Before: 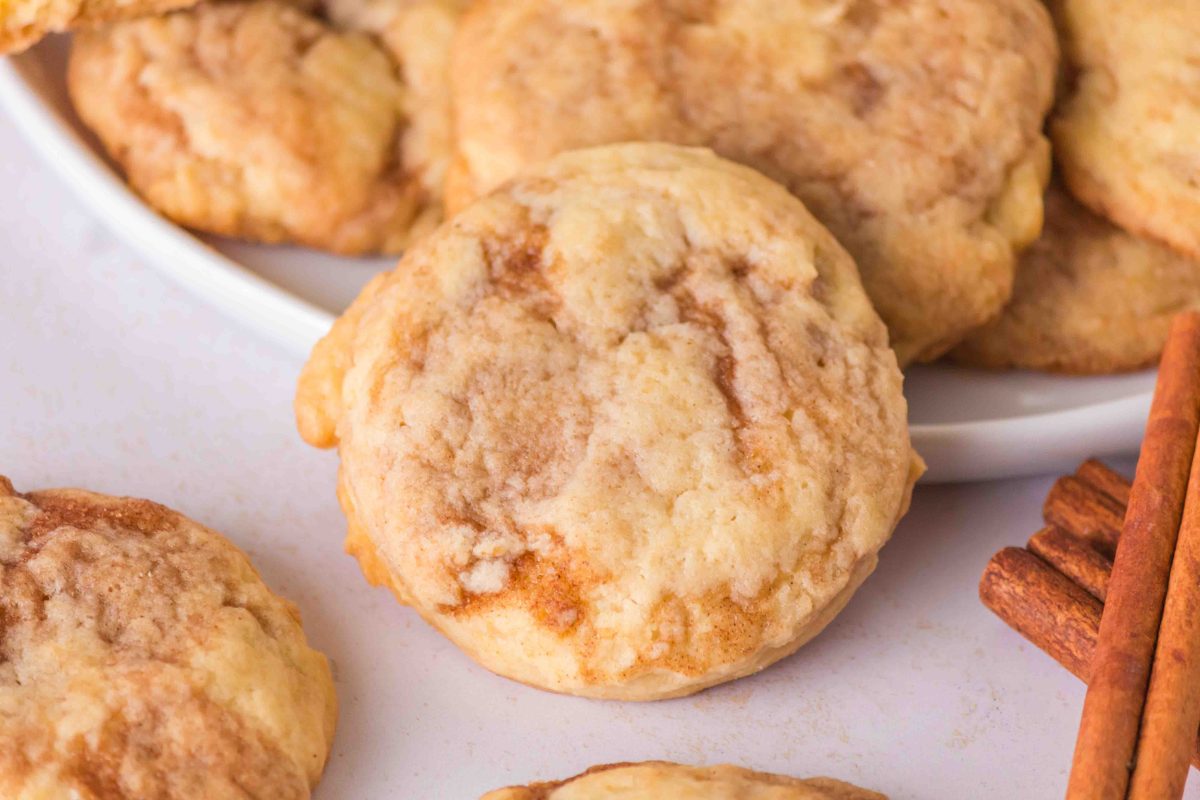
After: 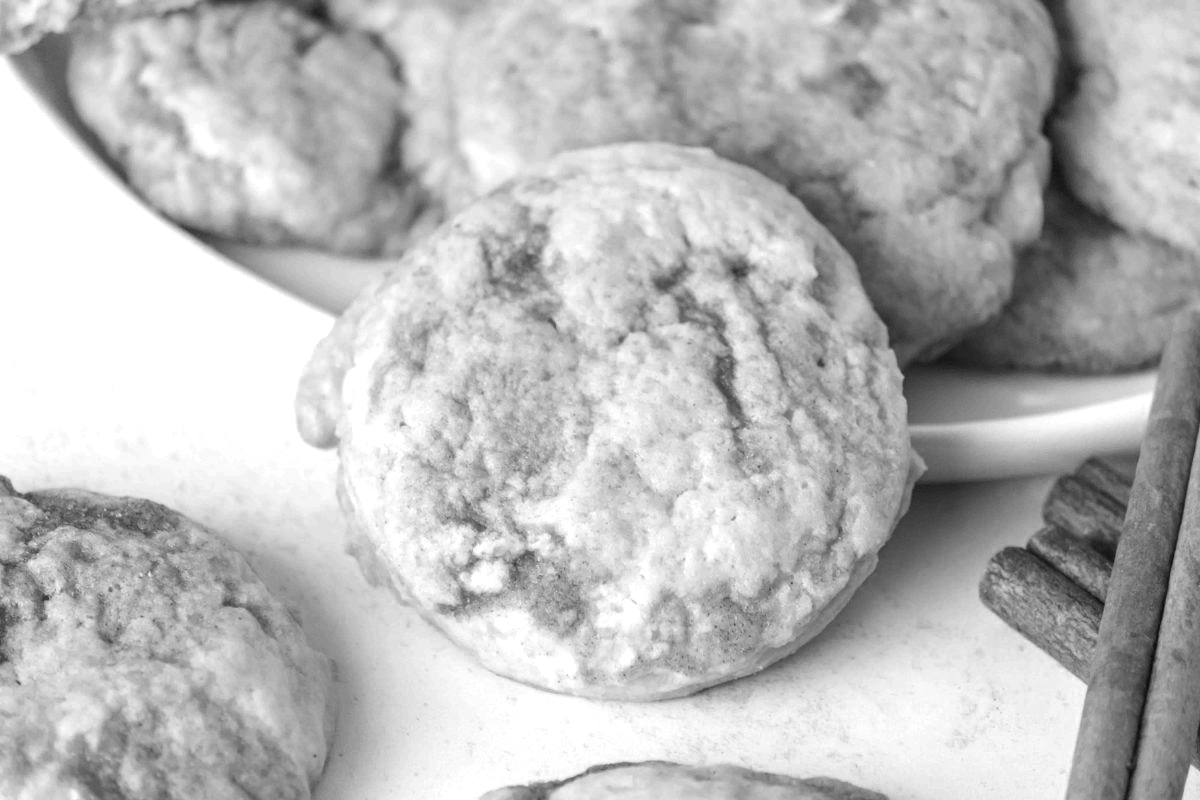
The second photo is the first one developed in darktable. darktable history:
exposure: exposure 0.207 EV, compensate highlight preservation false
color calibration: output gray [0.25, 0.35, 0.4, 0], x 0.383, y 0.372, temperature 3905.17 K
white balance: red 0.974, blue 1.044
tone equalizer: -8 EV -0.417 EV, -7 EV -0.389 EV, -6 EV -0.333 EV, -5 EV -0.222 EV, -3 EV 0.222 EV, -2 EV 0.333 EV, -1 EV 0.389 EV, +0 EV 0.417 EV, edges refinement/feathering 500, mask exposure compensation -1.57 EV, preserve details no
